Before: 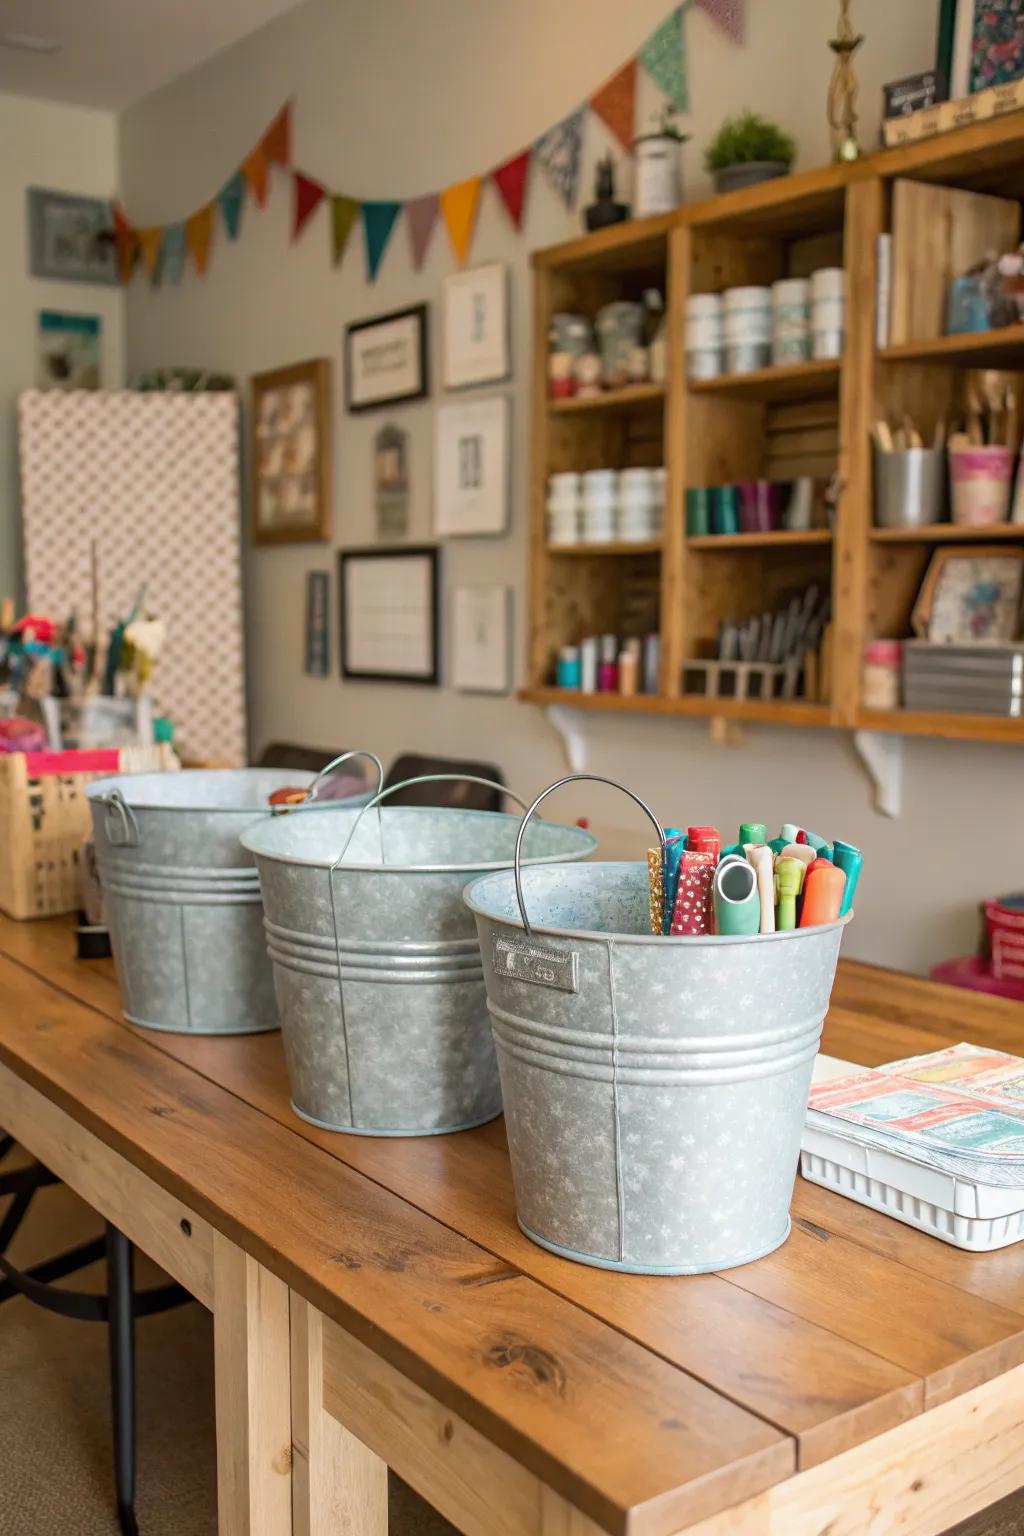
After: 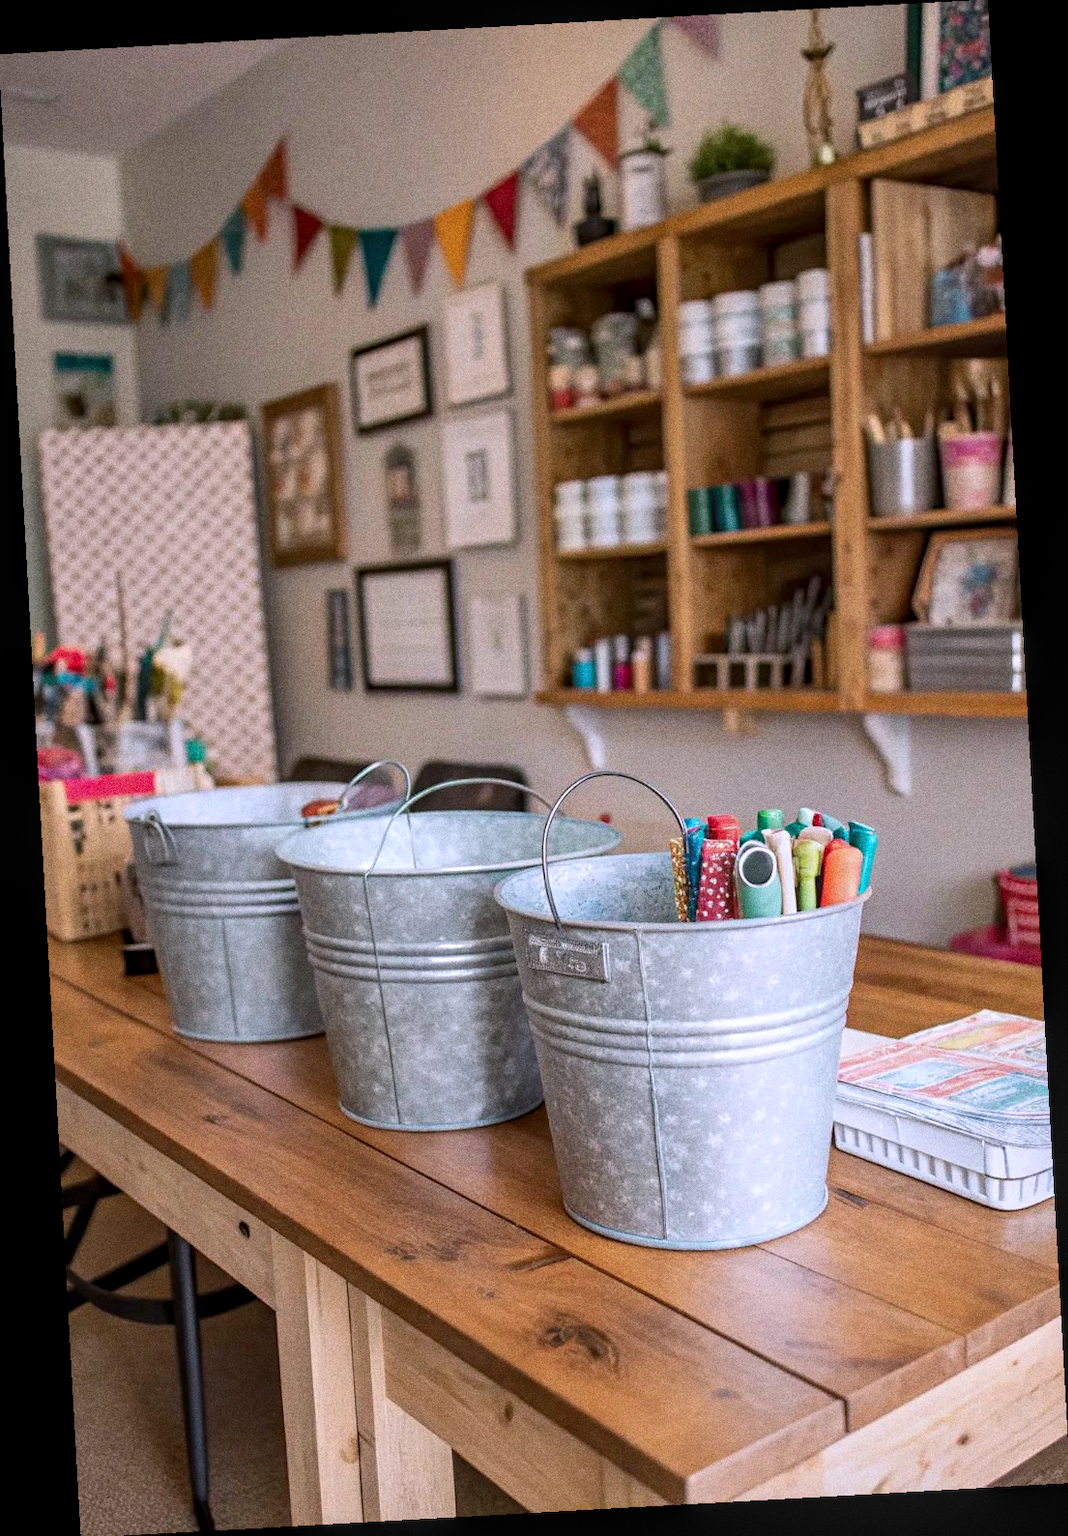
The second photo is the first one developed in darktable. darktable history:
grain: coarseness 11.82 ISO, strength 36.67%, mid-tones bias 74.17%
color calibration: illuminant custom, x 0.363, y 0.385, temperature 4528.03 K
crop and rotate: left 0.126%
rotate and perspective: rotation -3.18°, automatic cropping off
local contrast: on, module defaults
